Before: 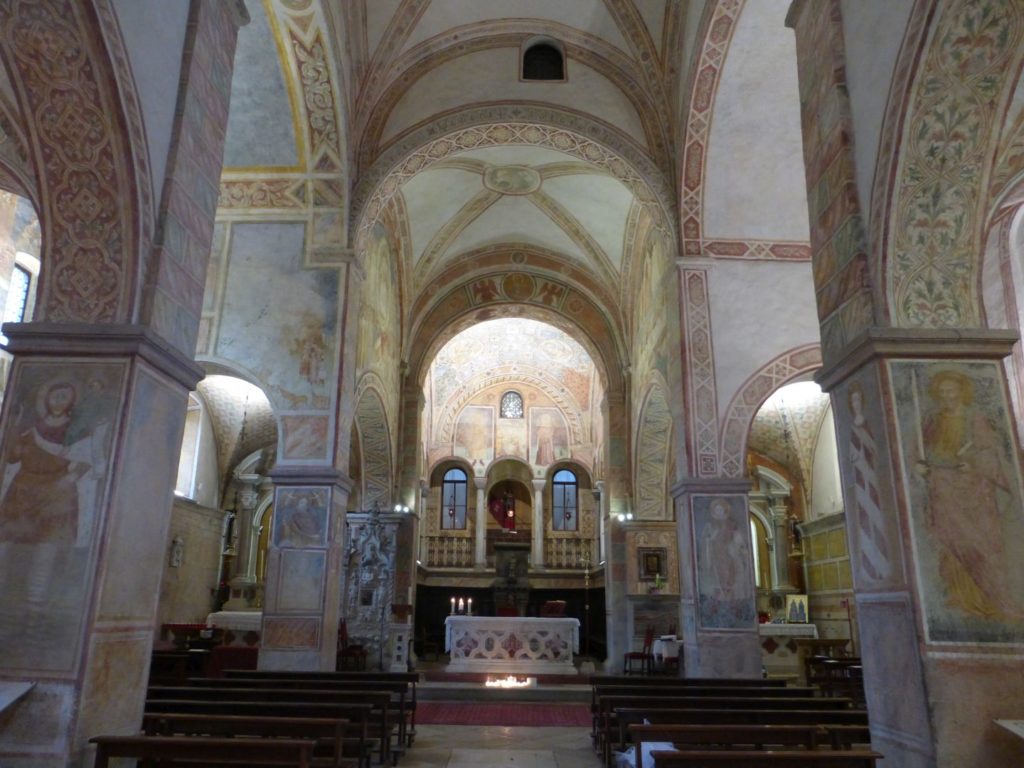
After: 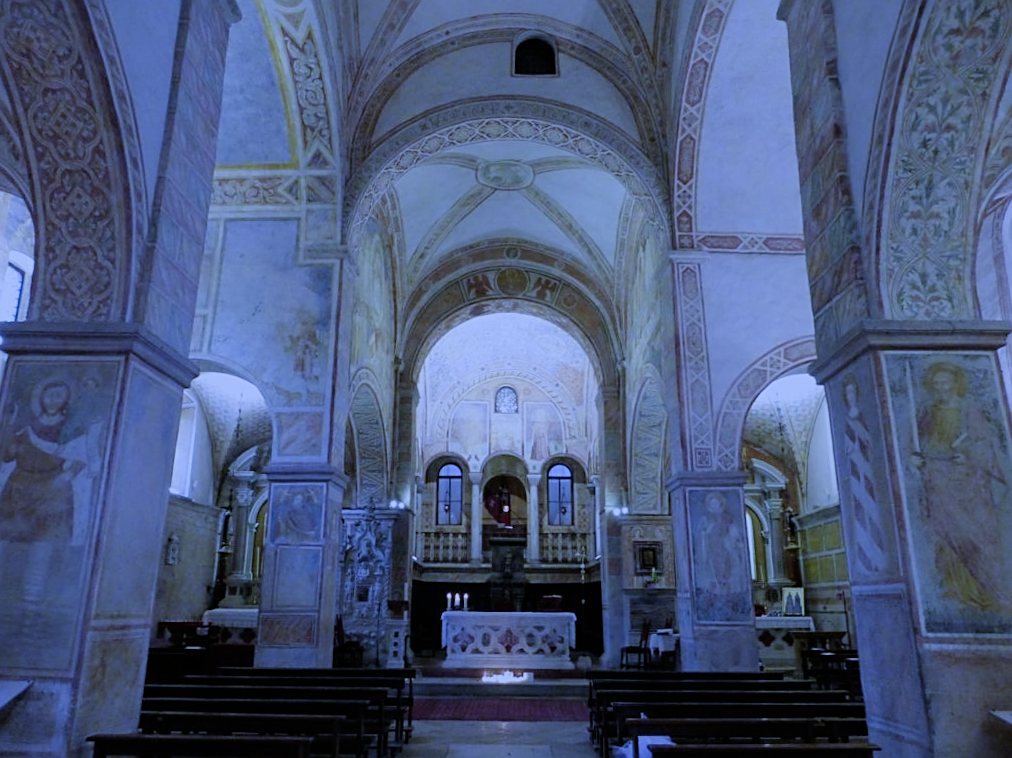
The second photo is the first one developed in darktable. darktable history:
filmic rgb: black relative exposure -7.65 EV, white relative exposure 4.56 EV, hardness 3.61
color balance rgb: linear chroma grading › global chroma -0.67%, saturation formula JzAzBz (2021)
rotate and perspective: rotation -0.45°, automatic cropping original format, crop left 0.008, crop right 0.992, crop top 0.012, crop bottom 0.988
sharpen: on, module defaults
white balance: red 0.766, blue 1.537
